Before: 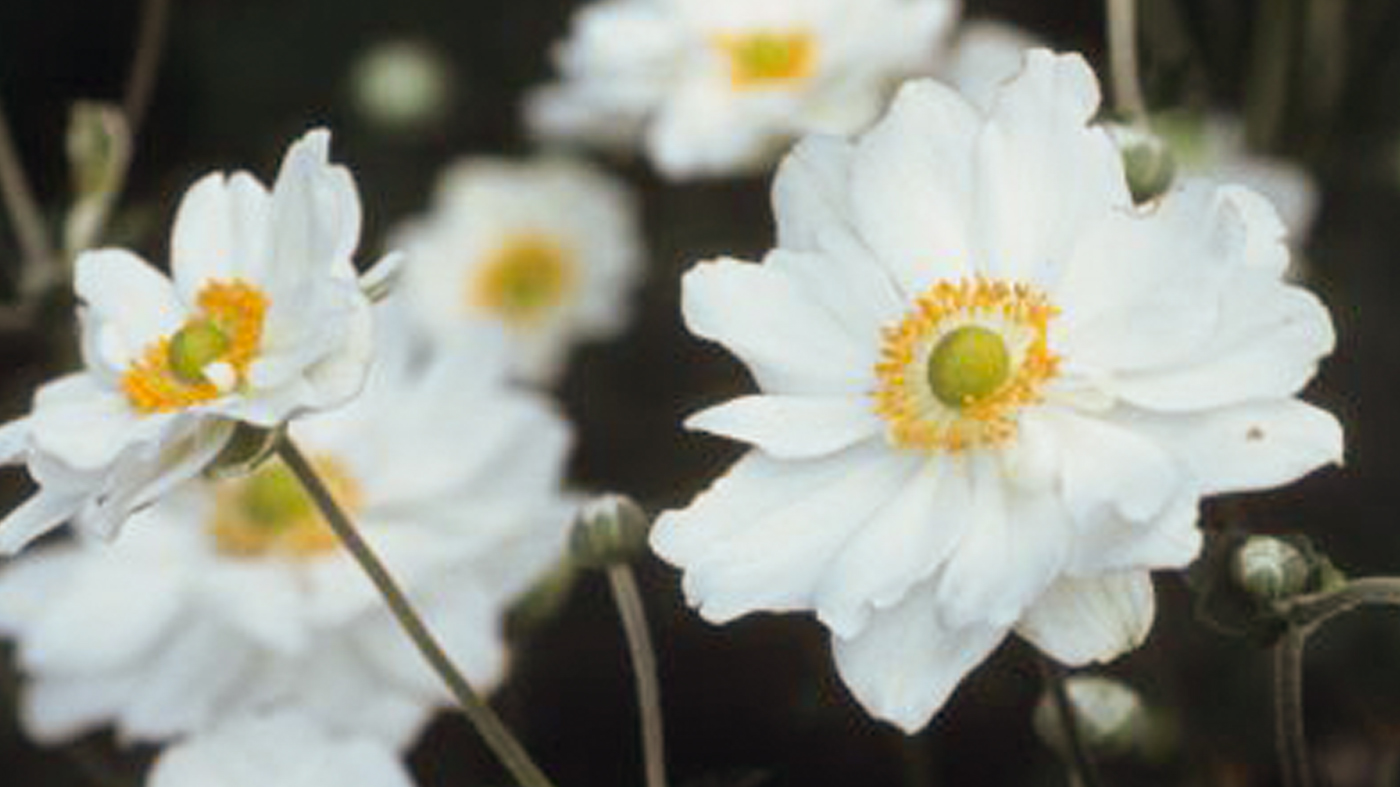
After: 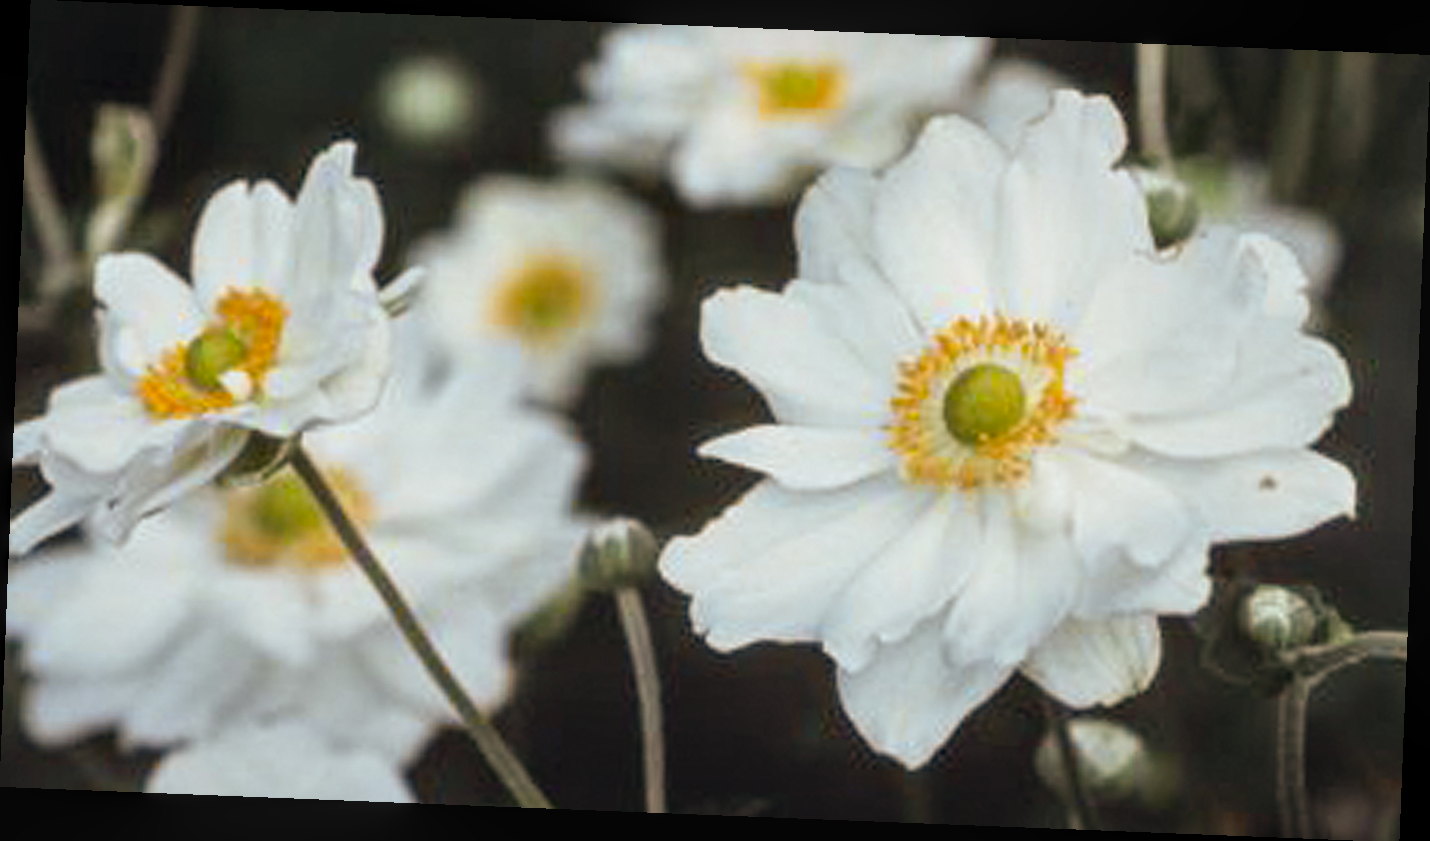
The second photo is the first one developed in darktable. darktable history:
rotate and perspective: rotation 2.27°, automatic cropping off
local contrast: detail 130%
